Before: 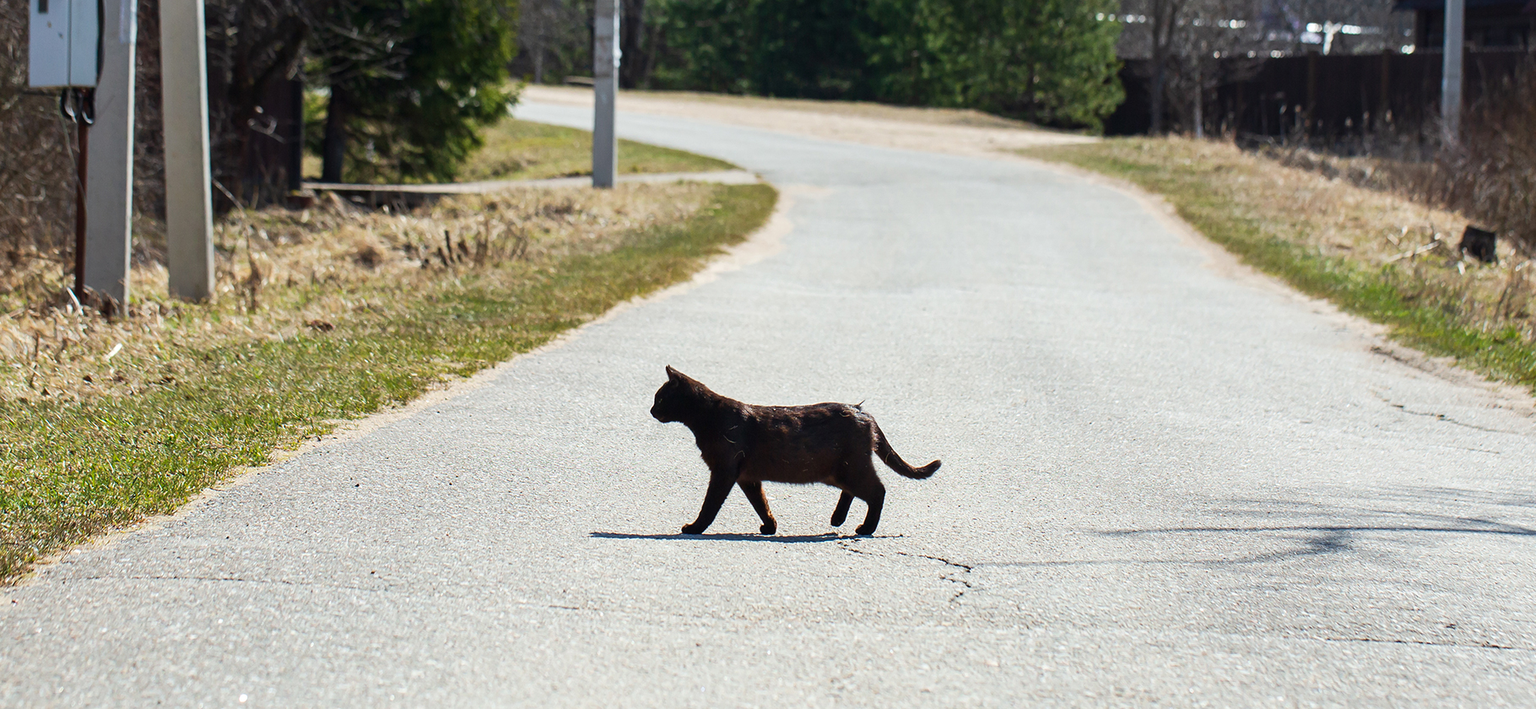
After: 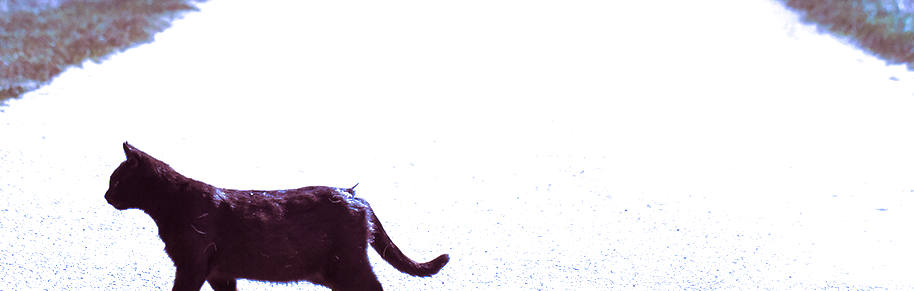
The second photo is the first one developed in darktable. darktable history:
split-toning: shadows › hue 360°
crop: left 36.607%, top 34.735%, right 13.146%, bottom 30.611%
color calibration: output R [1.063, -0.012, -0.003, 0], output B [-0.079, 0.047, 1, 0], illuminant custom, x 0.46, y 0.43, temperature 2642.66 K
